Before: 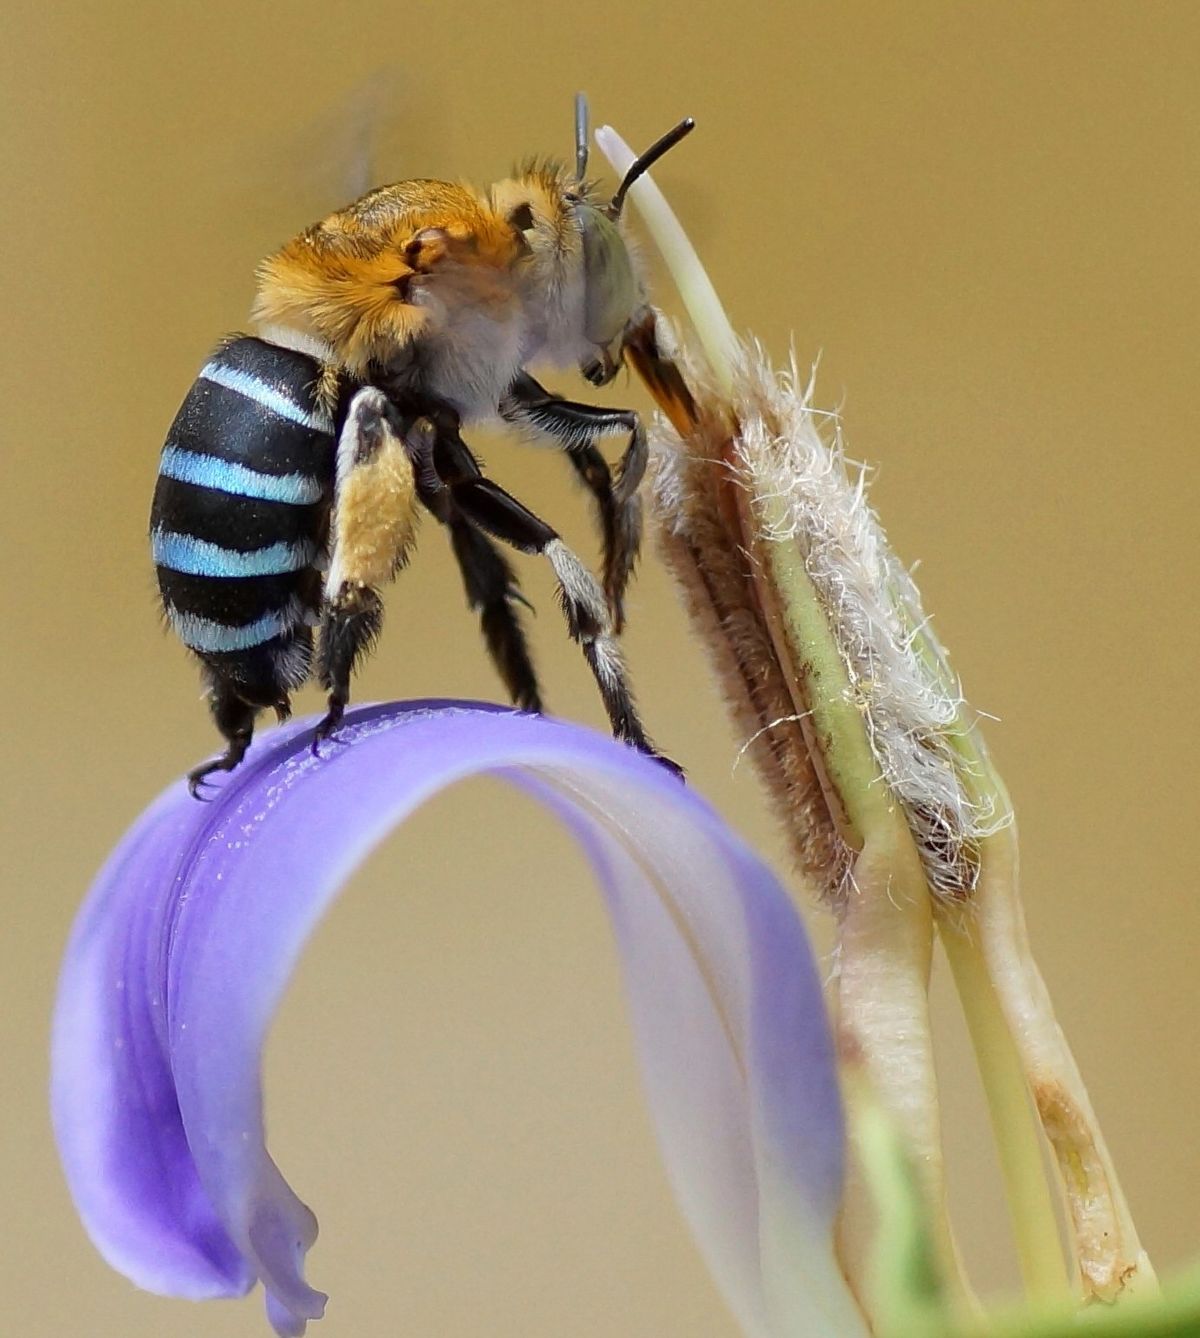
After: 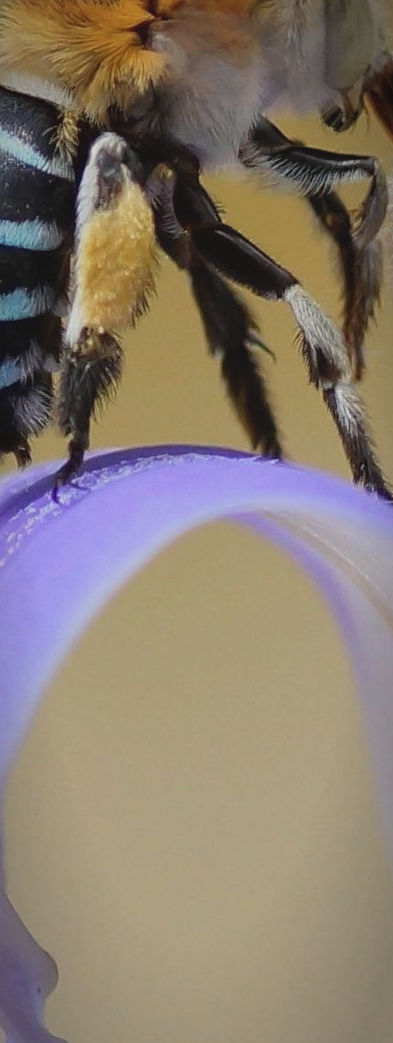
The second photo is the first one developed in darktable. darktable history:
vignetting: brightness -0.422, saturation -0.191, automatic ratio true, unbound false
crop and rotate: left 21.729%, top 19.024%, right 45.515%, bottom 2.969%
exposure: exposure -0.384 EV, compensate highlight preservation false
contrast brightness saturation: contrast -0.09, brightness 0.055, saturation 0.083
